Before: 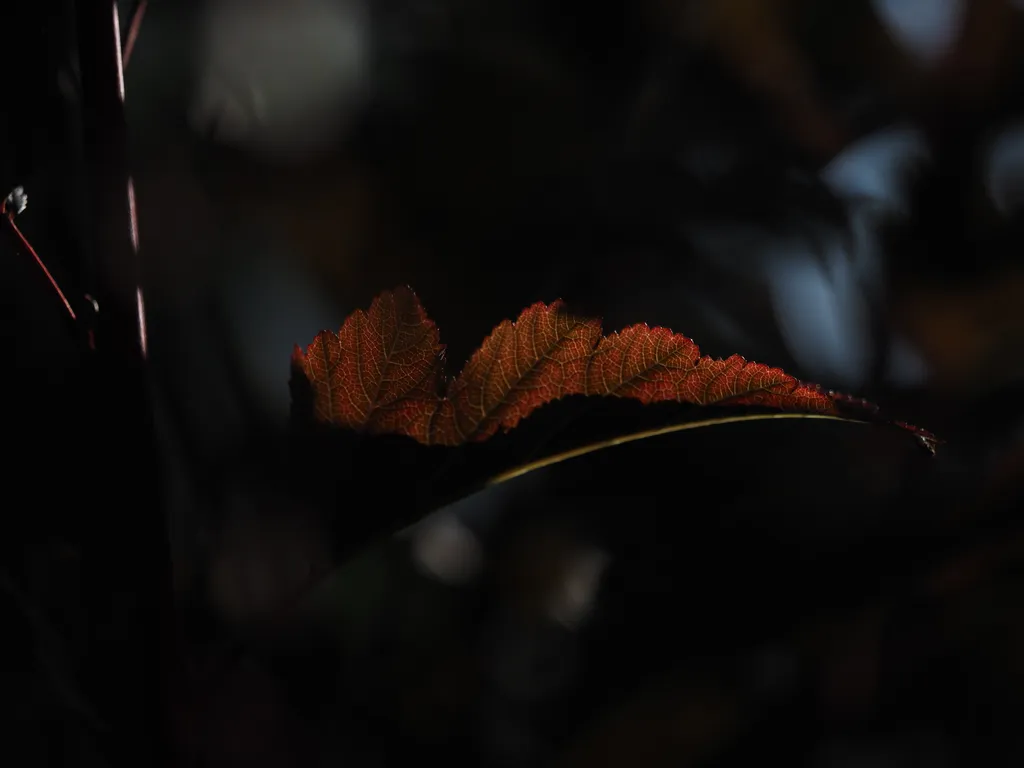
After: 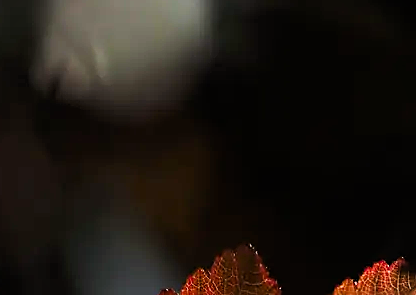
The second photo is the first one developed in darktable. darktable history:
sharpen: radius 1.385, amount 1.262, threshold 0.802
filmic rgb: black relative exposure -7.23 EV, white relative exposure 5.37 EV, hardness 3.03
crop: left 15.501%, top 5.449%, right 43.861%, bottom 56.061%
color balance rgb: power › chroma 0.691%, power › hue 60°, perceptual saturation grading › global saturation 0.003%, perceptual brilliance grading › highlights 9.719%, perceptual brilliance grading › shadows -4.601%, global vibrance 9.613%
vignetting: fall-off start 97.36%, fall-off radius 78.11%, width/height ratio 1.107, unbound false
exposure: black level correction 0, exposure 1.744 EV, compensate highlight preservation false
contrast brightness saturation: contrast 0.09, saturation 0.272
